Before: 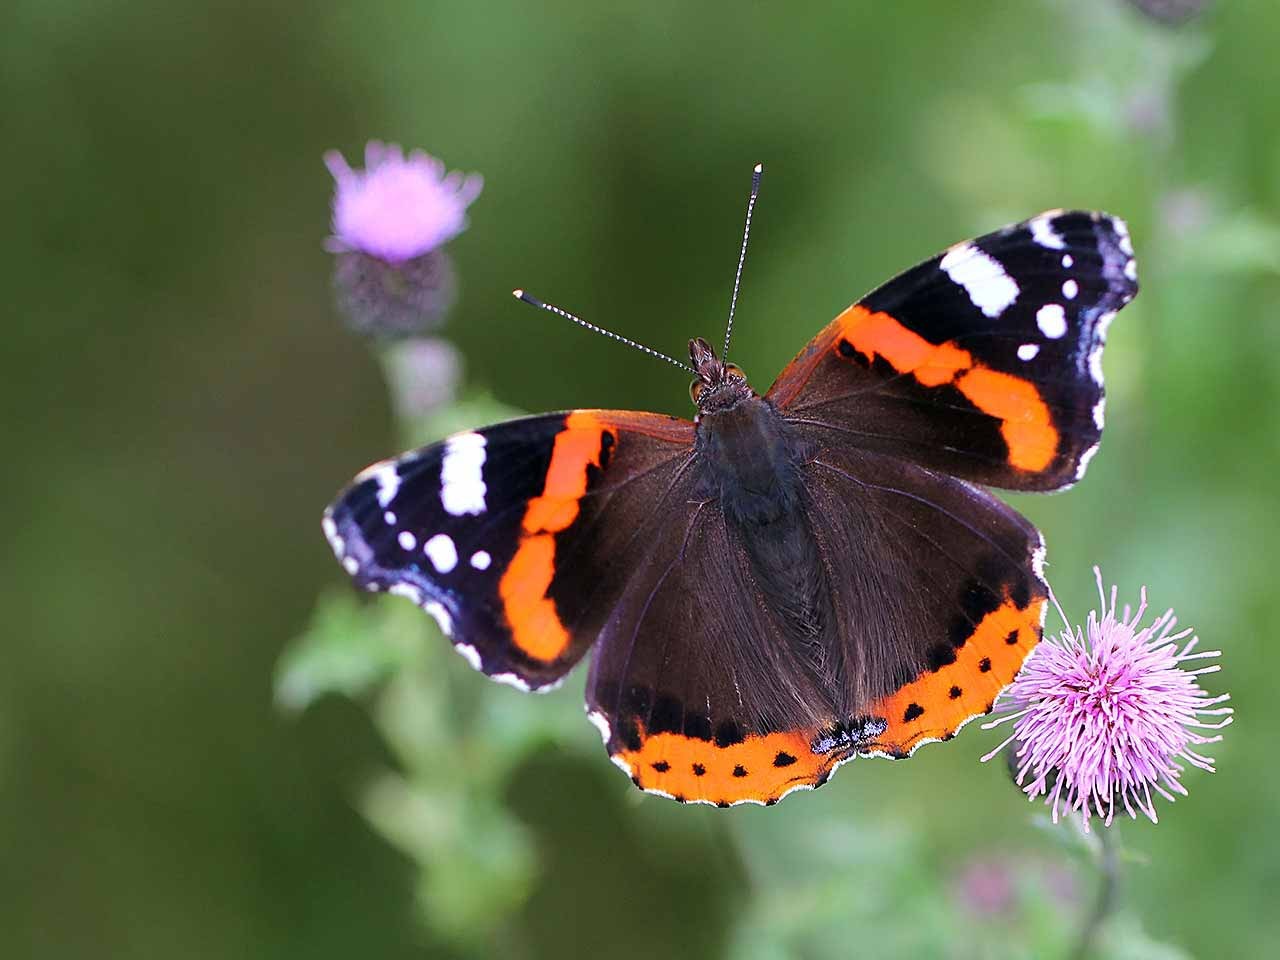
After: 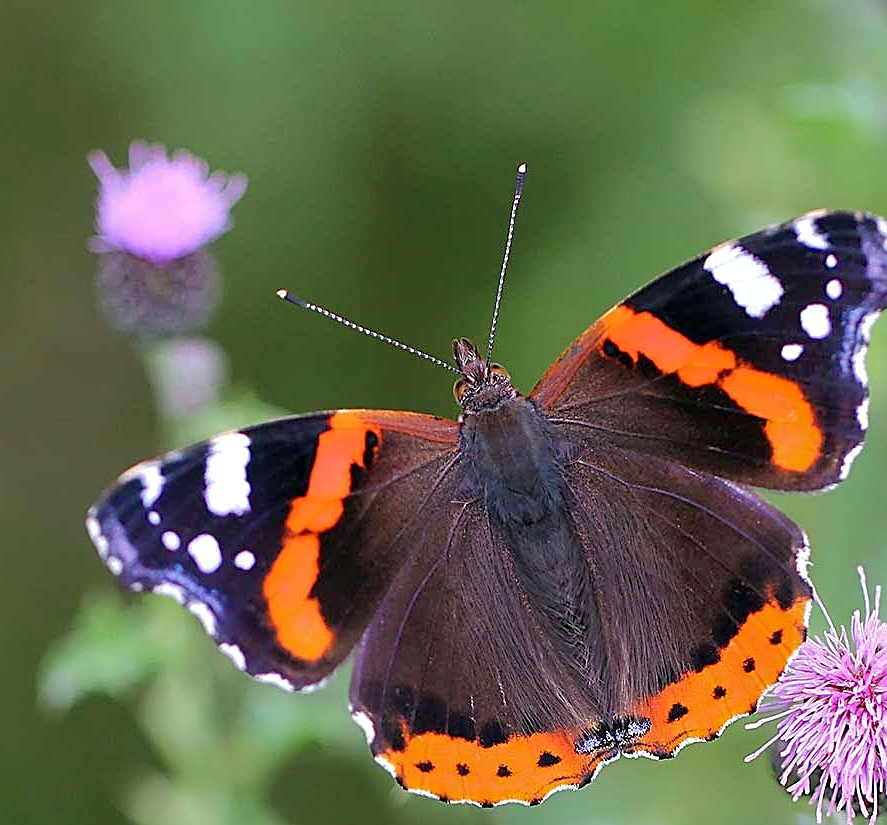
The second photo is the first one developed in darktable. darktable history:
sharpen: amount 0.478
crop: left 18.479%, right 12.2%, bottom 13.971%
shadows and highlights: on, module defaults
exposure: exposure 0.081 EV, compensate highlight preservation false
